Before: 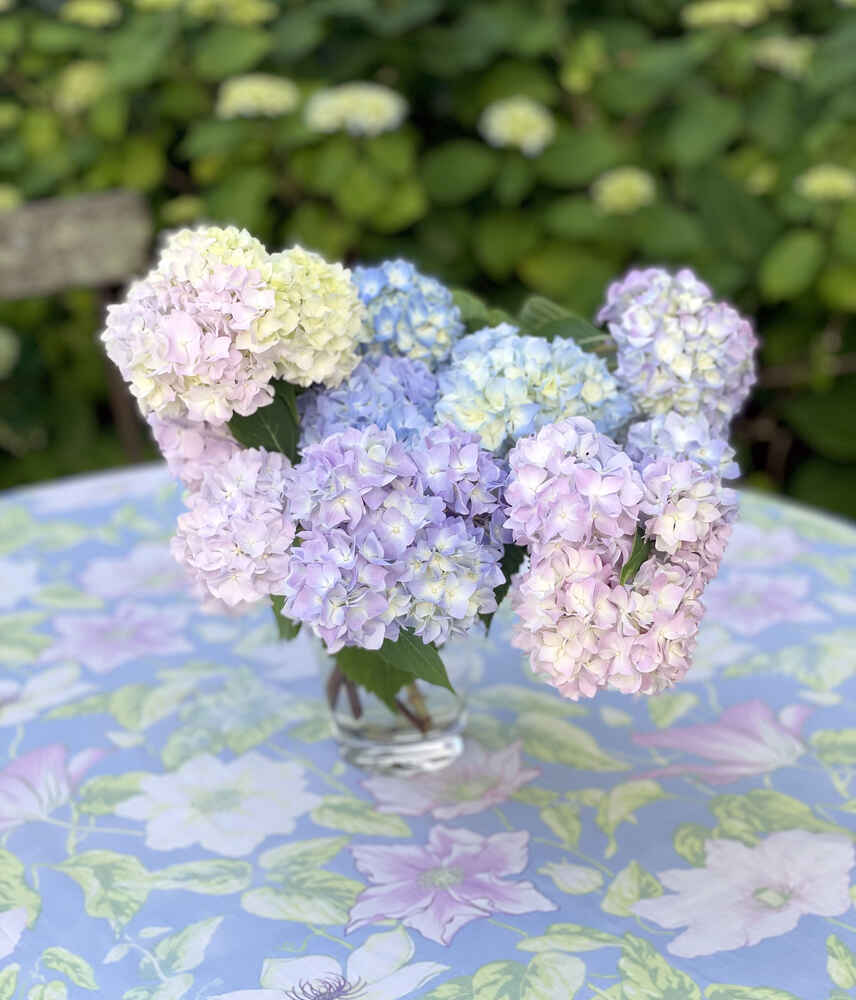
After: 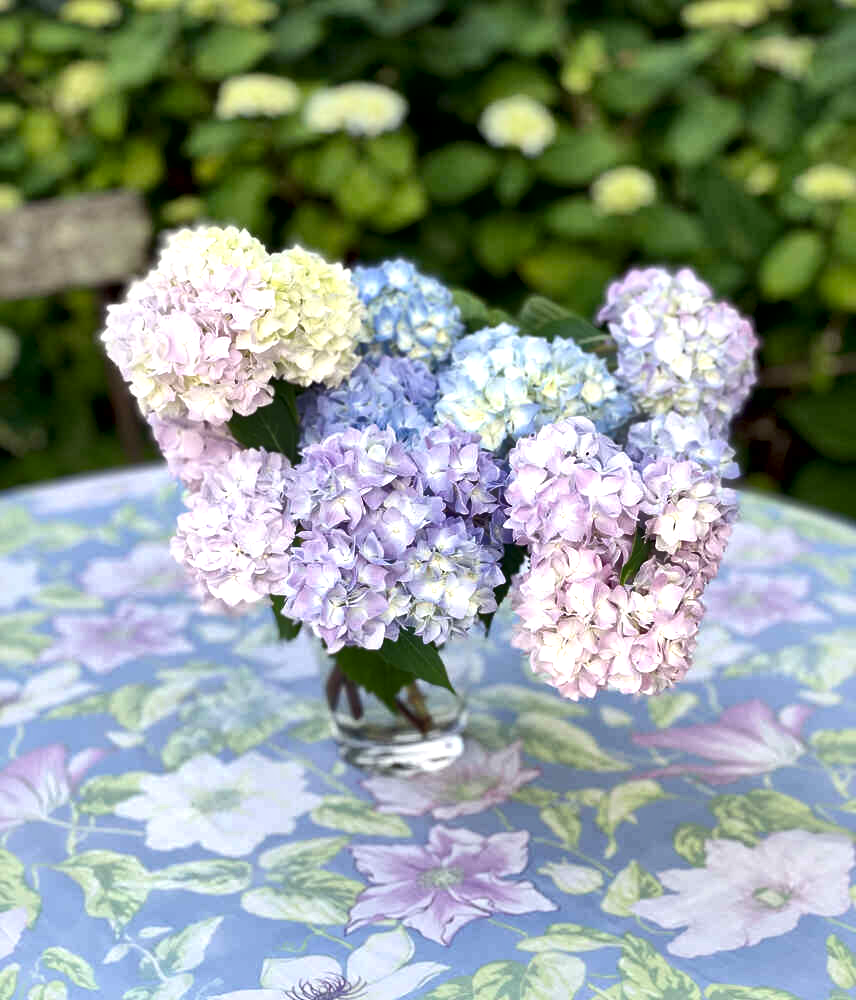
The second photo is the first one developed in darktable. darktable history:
local contrast: mode bilateral grid, contrast 43, coarseness 68, detail 213%, midtone range 0.2
